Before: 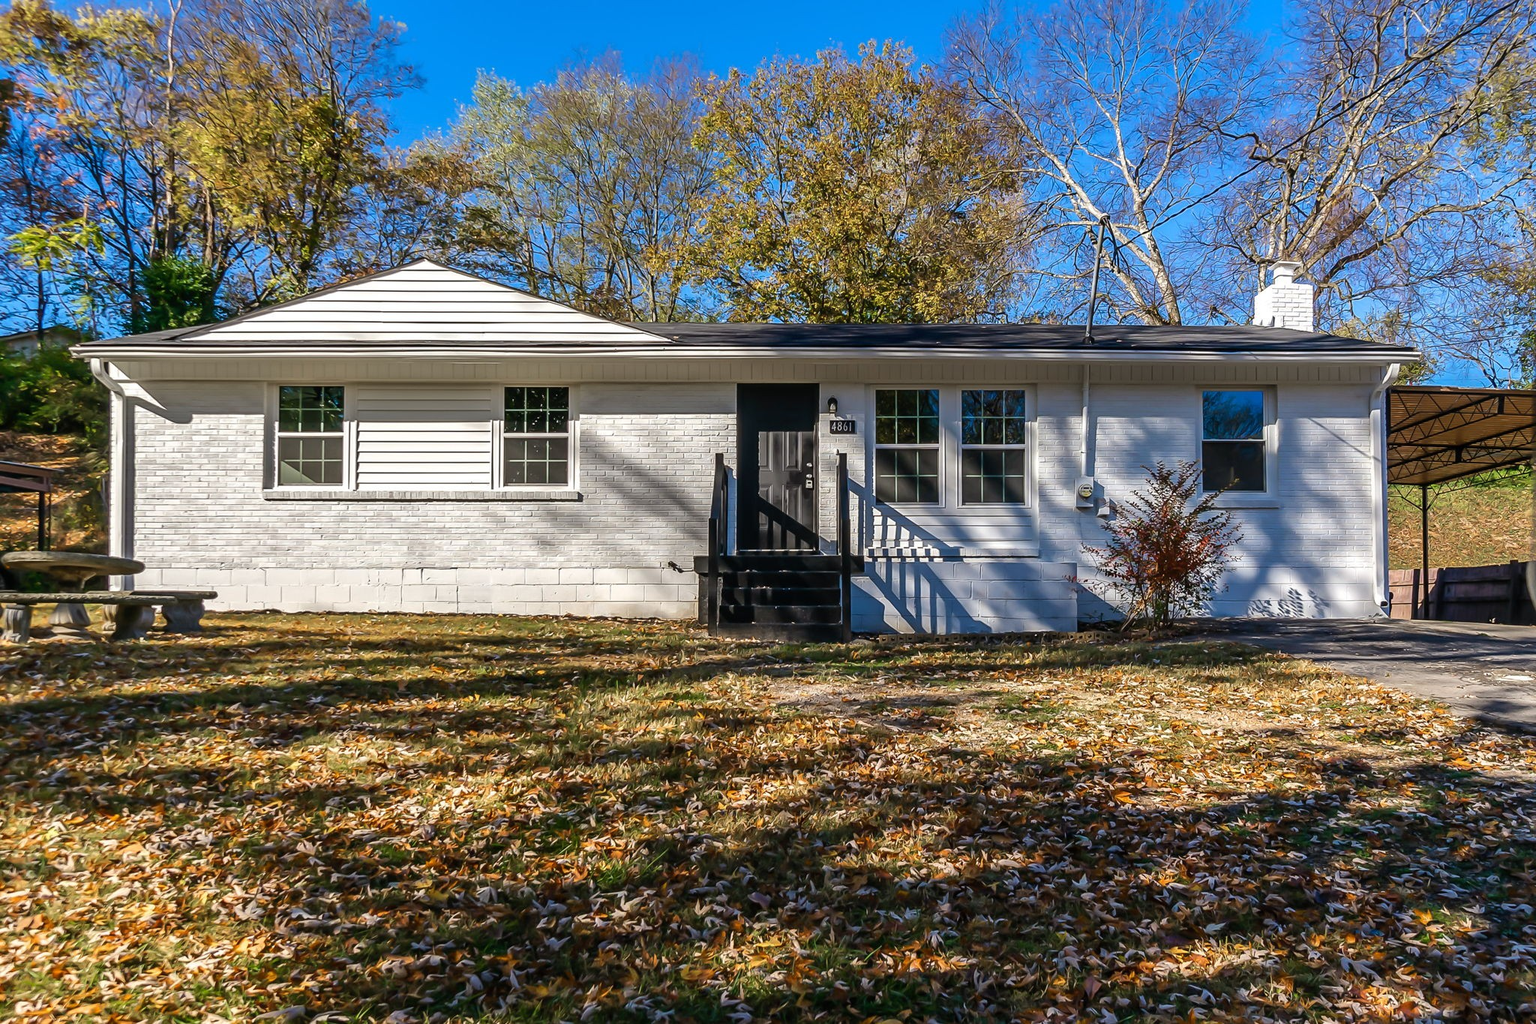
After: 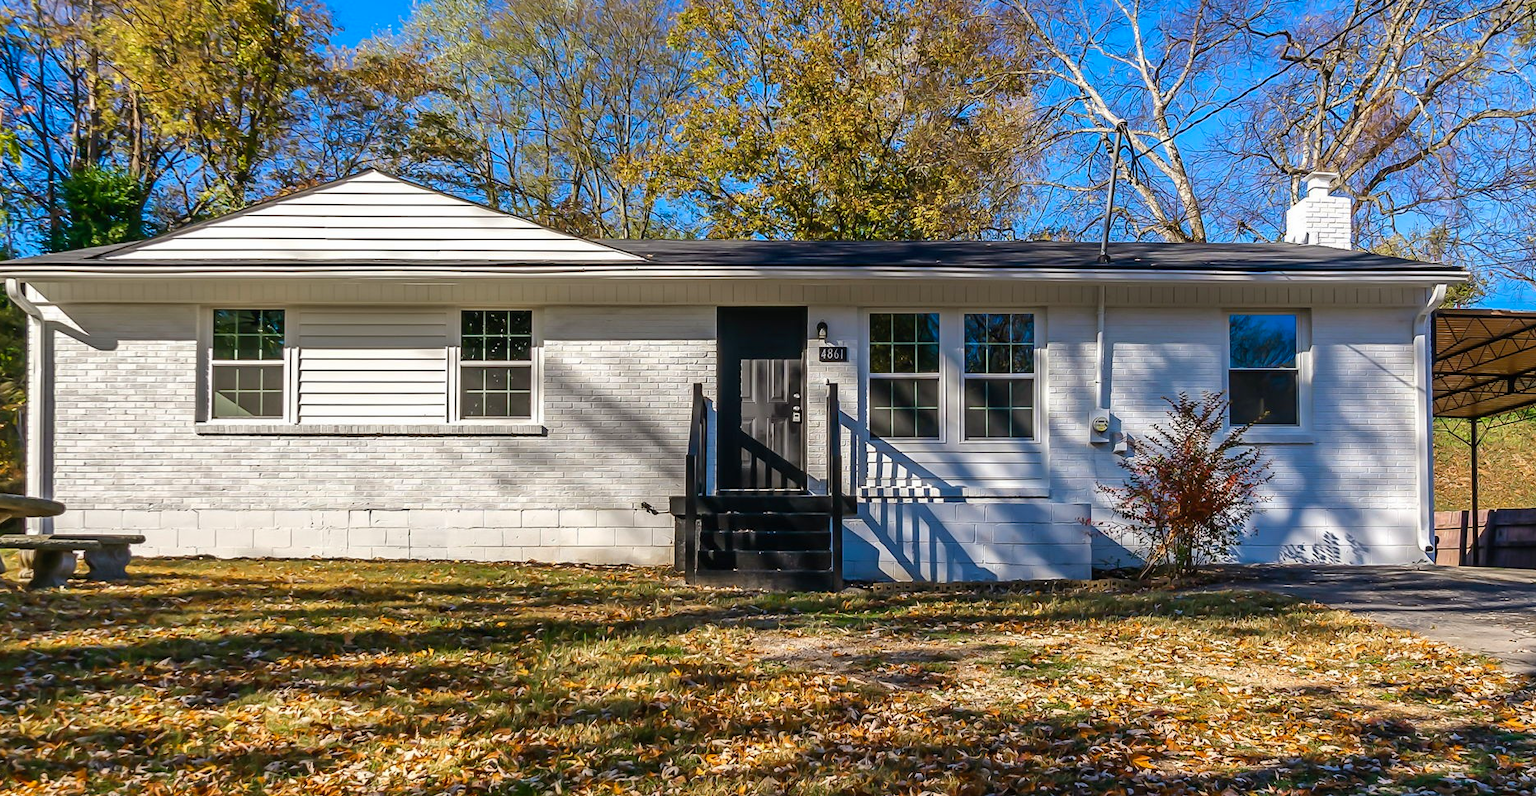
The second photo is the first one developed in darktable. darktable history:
color balance rgb: perceptual saturation grading › global saturation 0.534%, perceptual brilliance grading › global brilliance 2.8%, perceptual brilliance grading › highlights -3.304%, perceptual brilliance grading › shadows 3.76%, global vibrance 25.197%
crop: left 5.603%, top 10.307%, right 3.512%, bottom 18.969%
